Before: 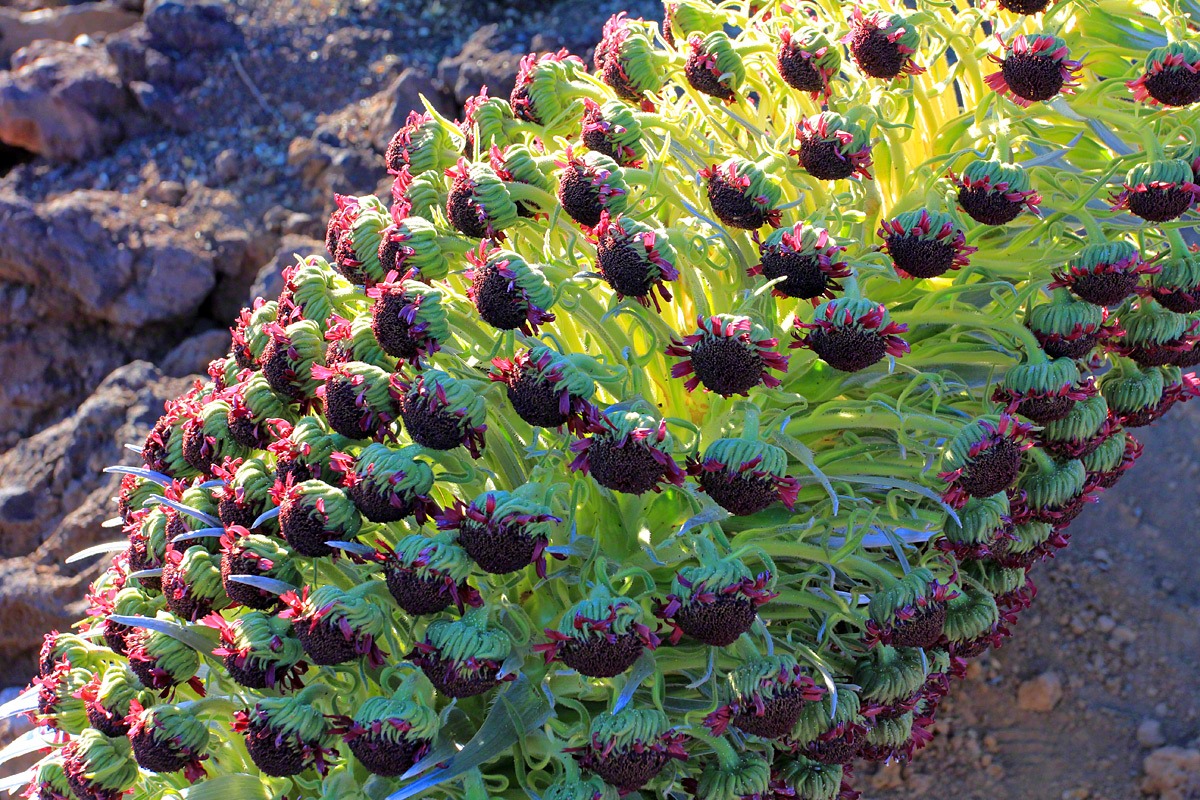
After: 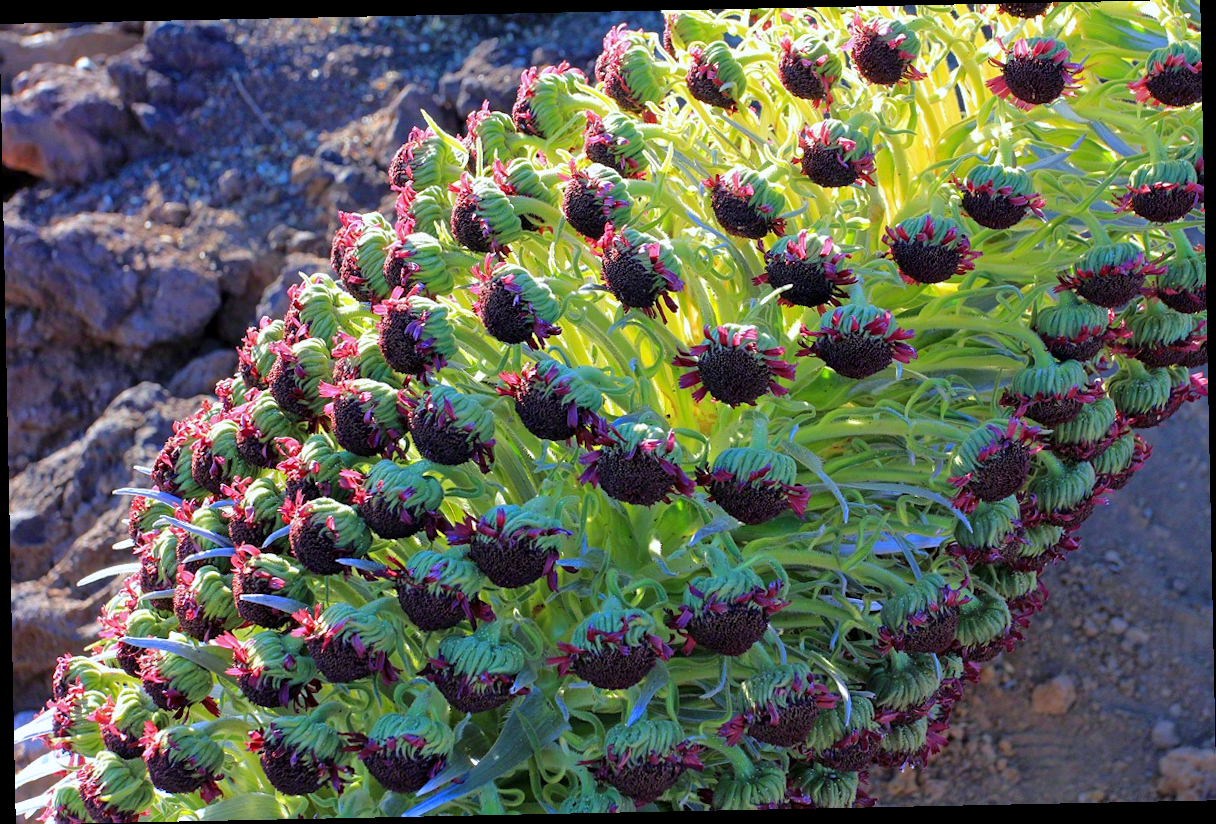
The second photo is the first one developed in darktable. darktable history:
white balance: red 0.967, blue 1.049
rotate and perspective: rotation -1.17°, automatic cropping off
